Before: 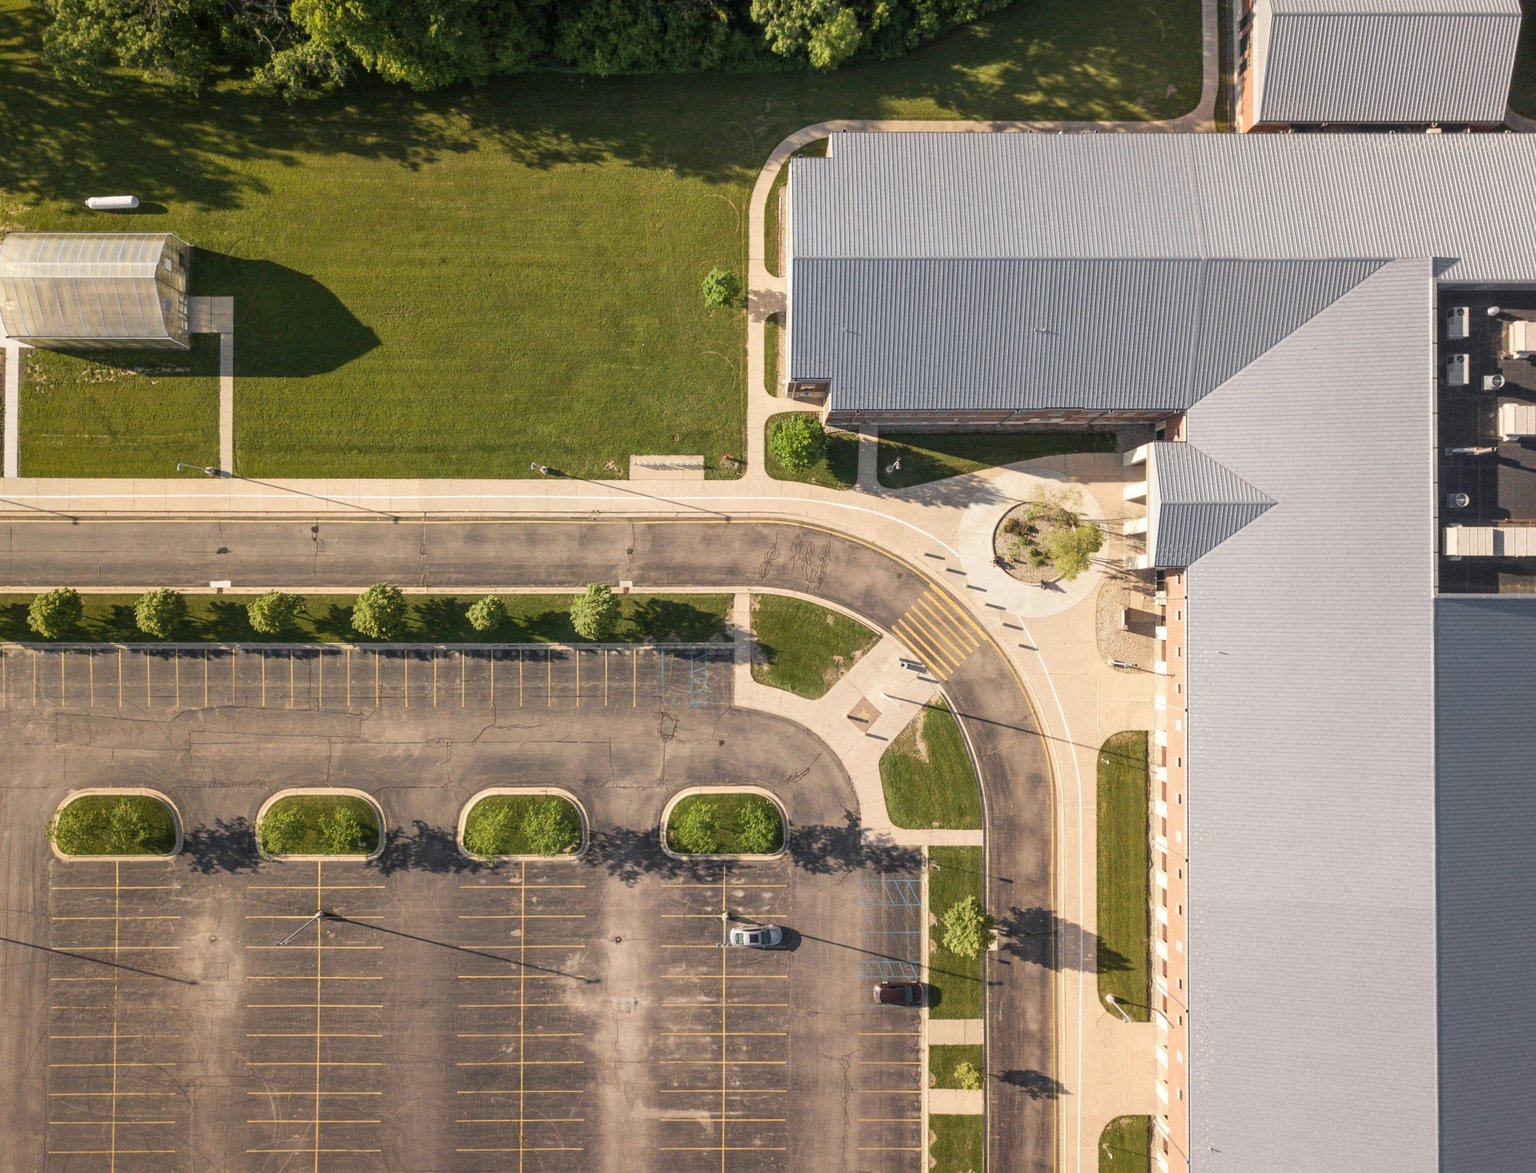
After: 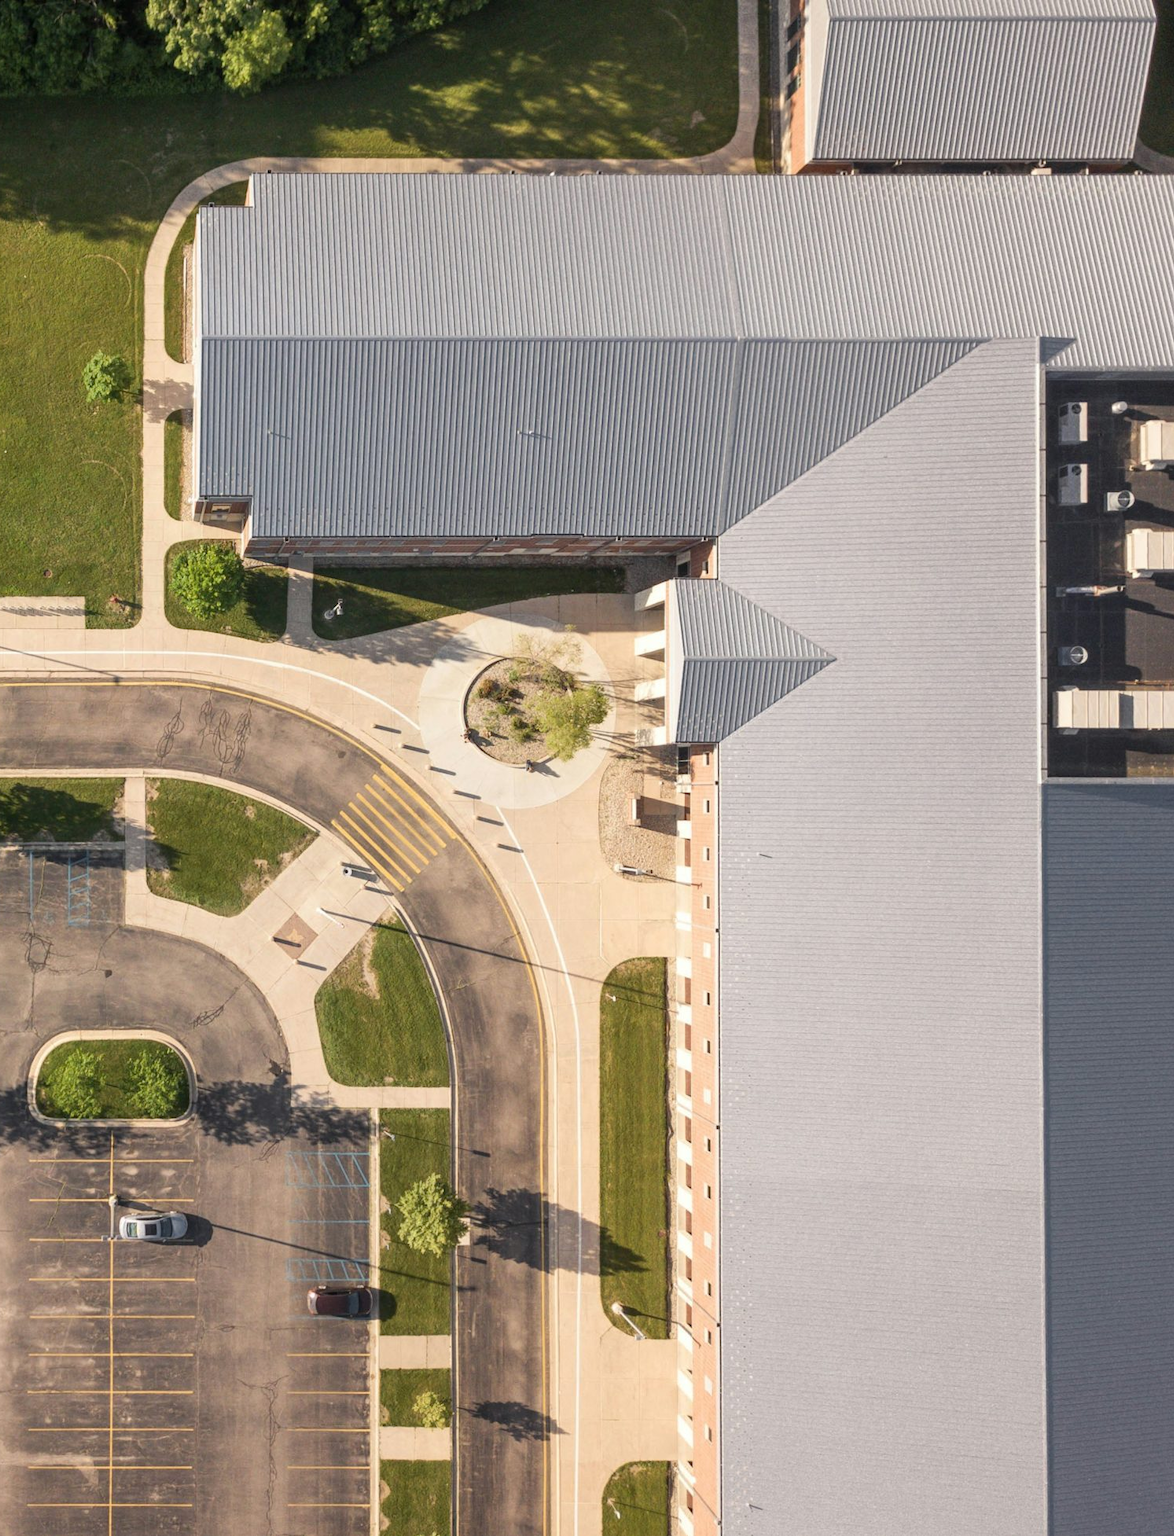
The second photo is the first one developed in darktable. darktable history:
crop: left 41.623%
